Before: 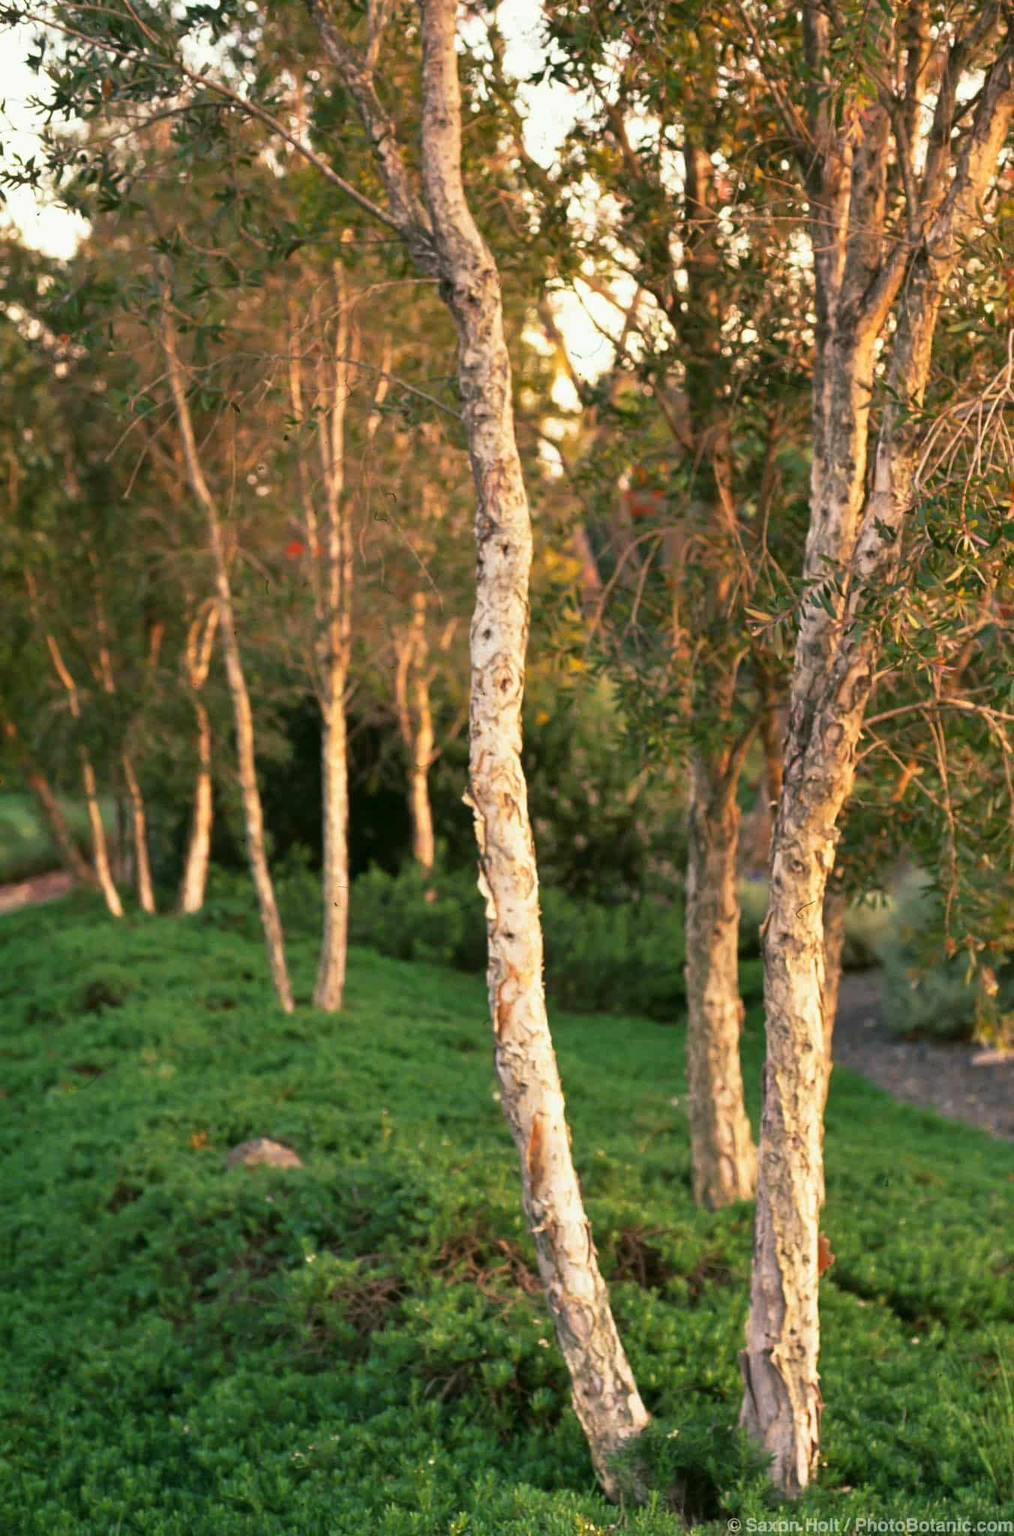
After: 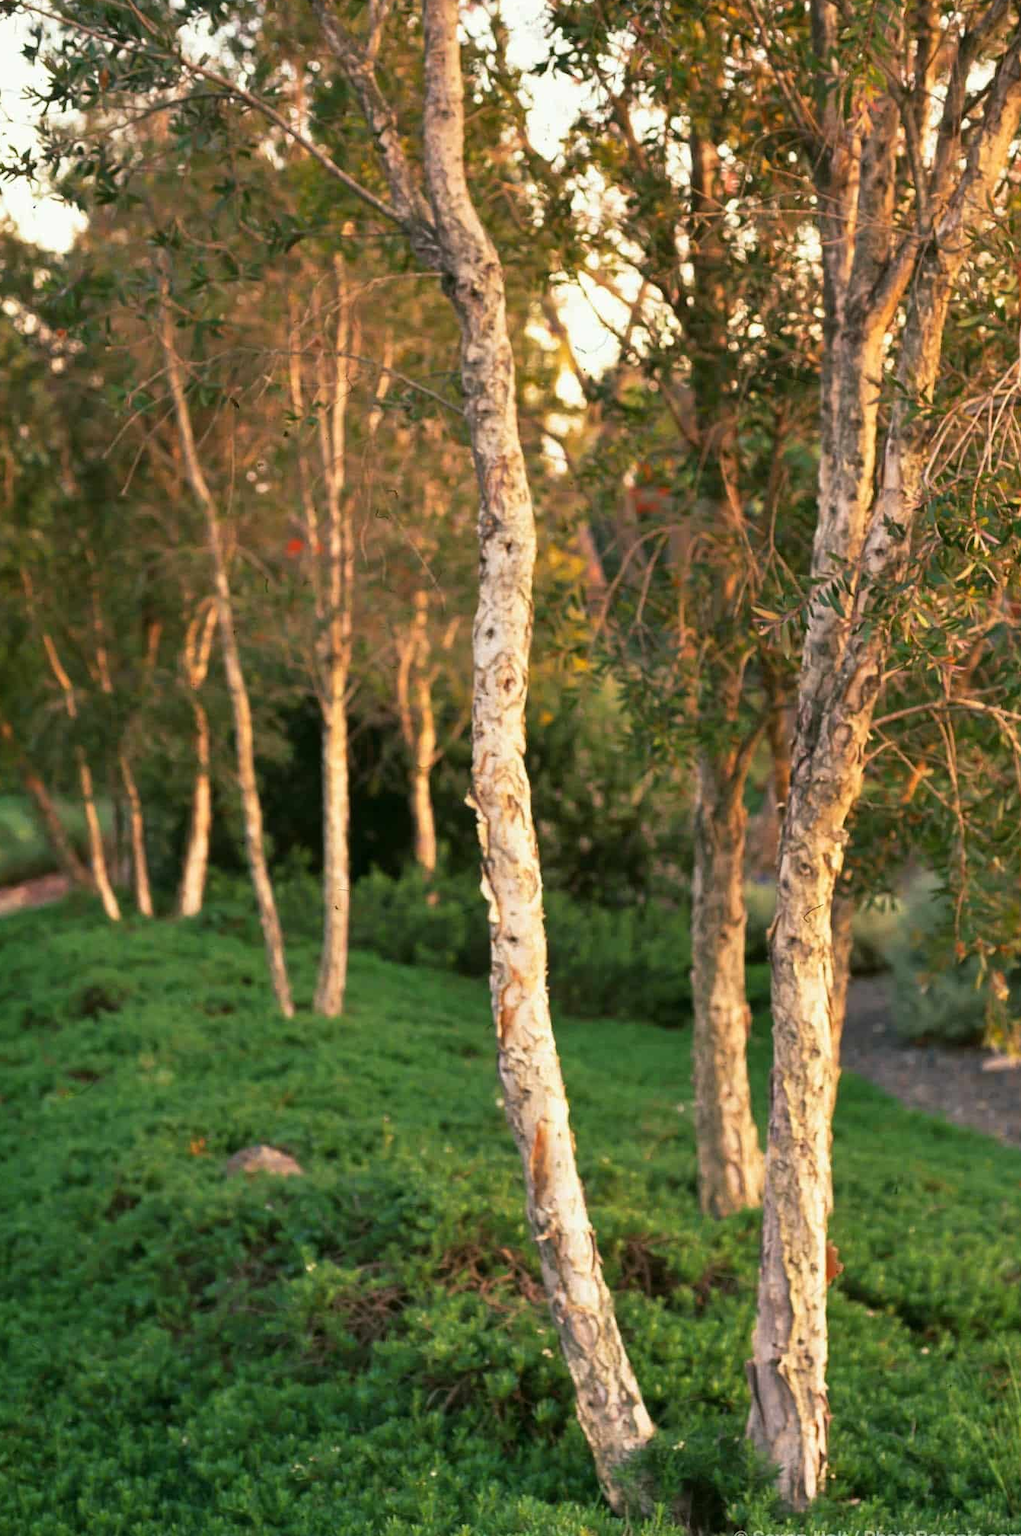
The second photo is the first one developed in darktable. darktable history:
crop: left 0.495%, top 0.701%, right 0.23%, bottom 0.791%
